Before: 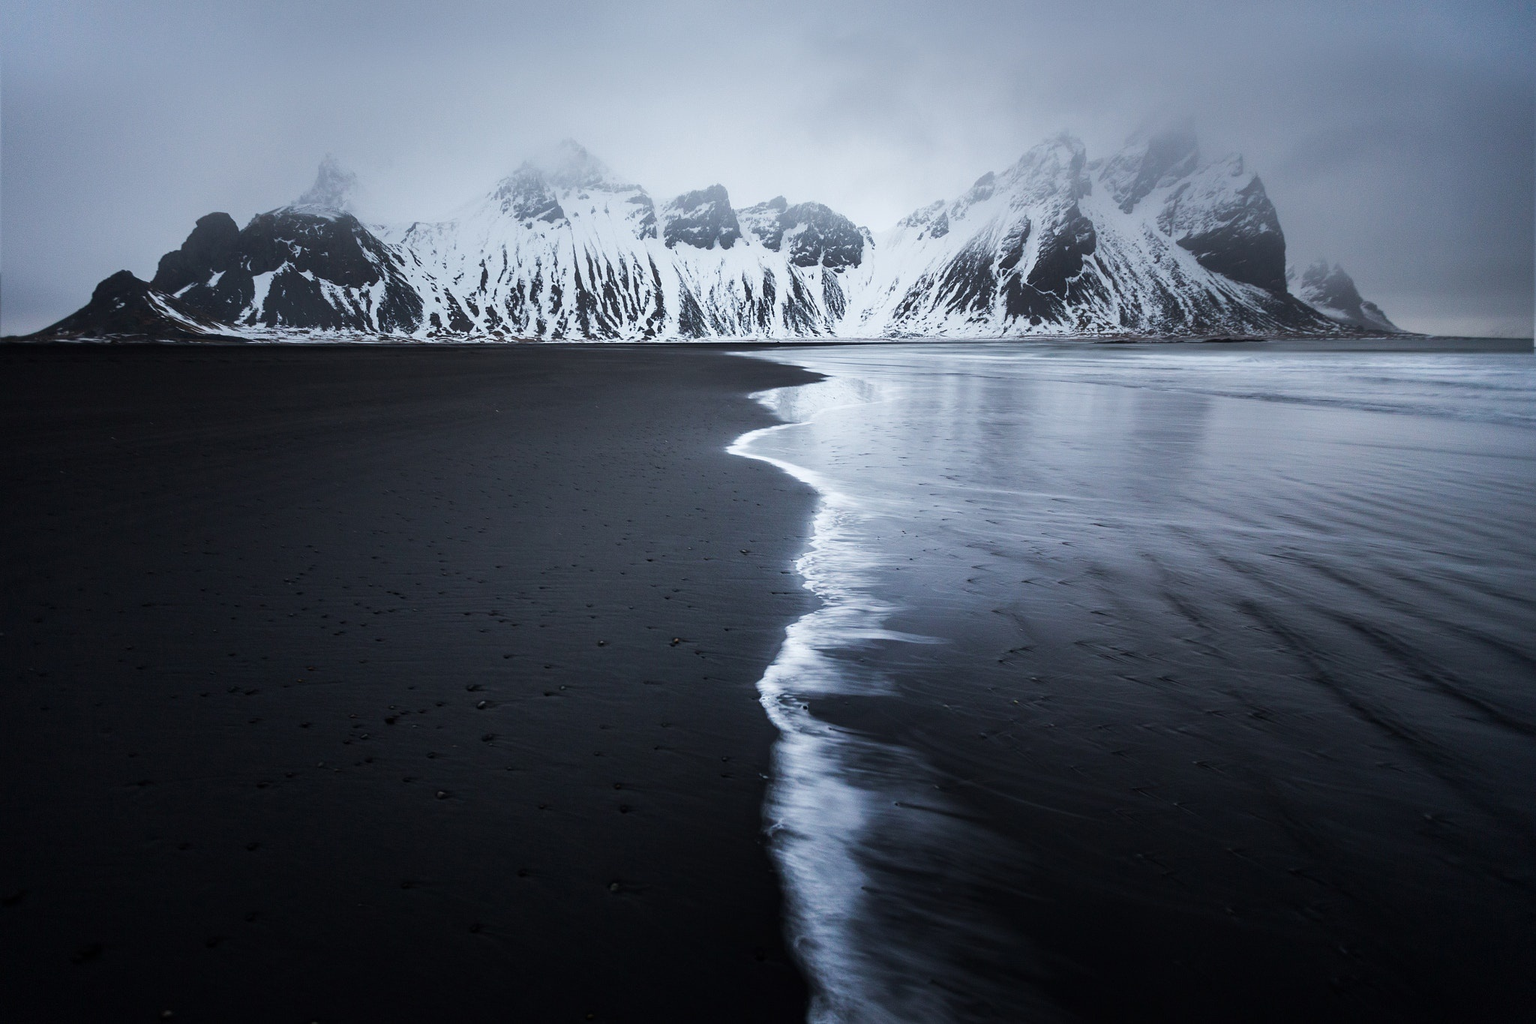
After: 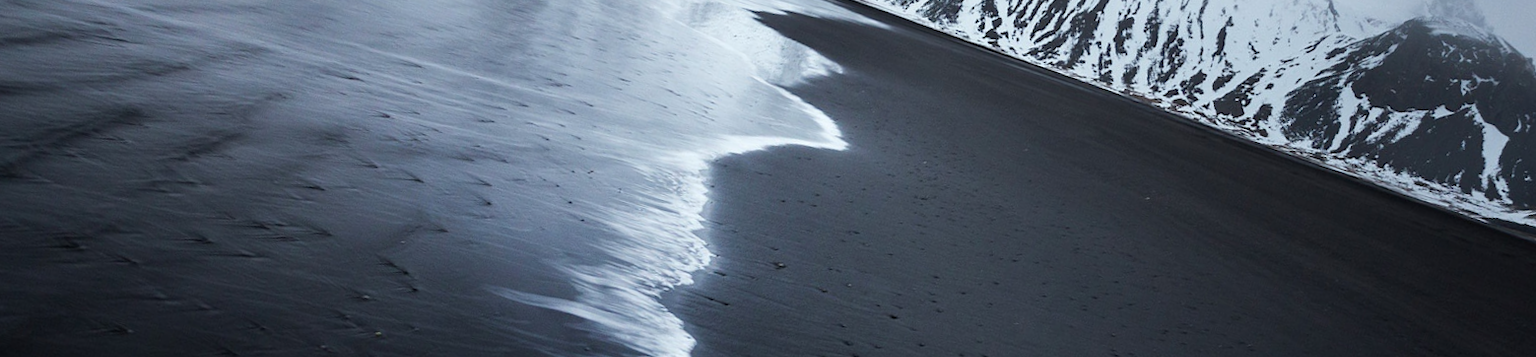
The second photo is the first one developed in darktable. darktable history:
white balance: red 0.978, blue 0.999
crop and rotate: angle 16.12°, top 30.835%, bottom 35.653%
rotate and perspective: rotation -3.18°, automatic cropping off
